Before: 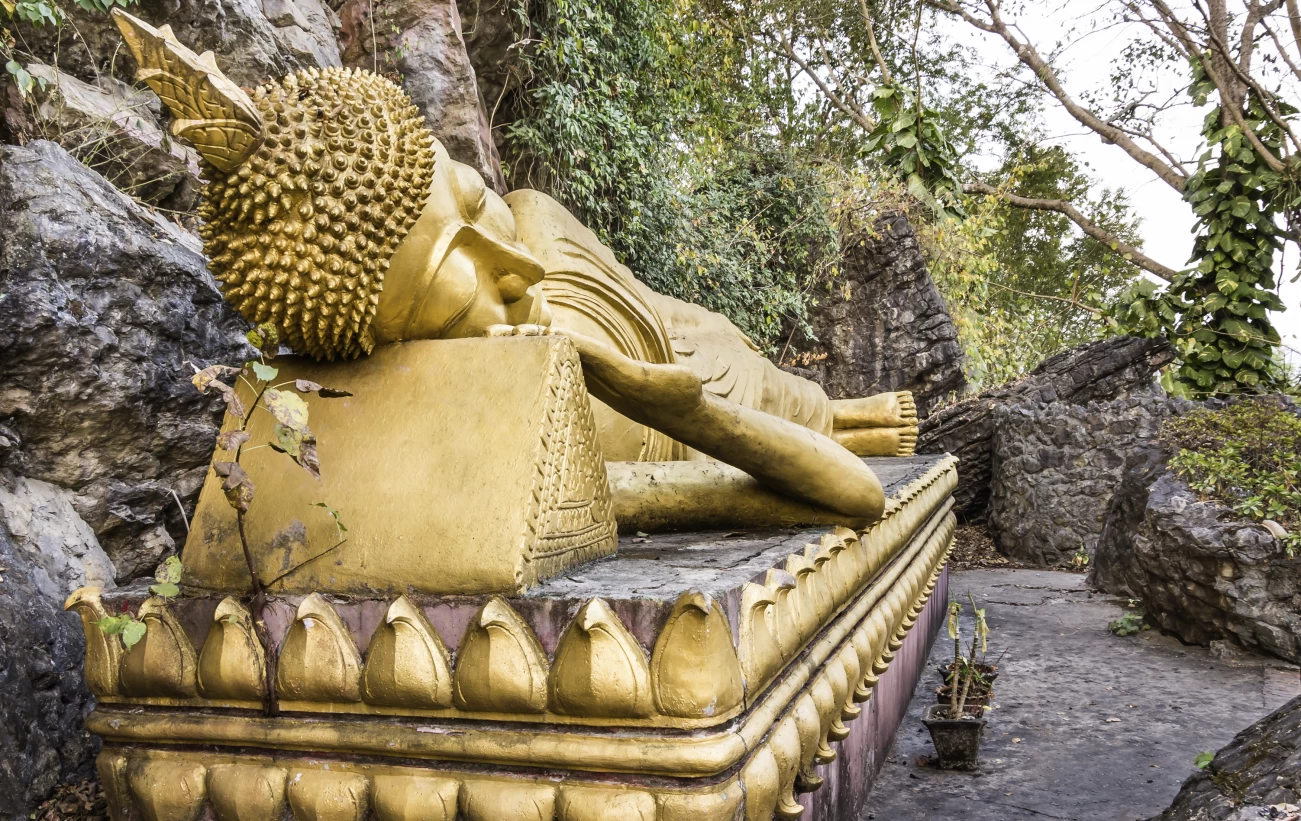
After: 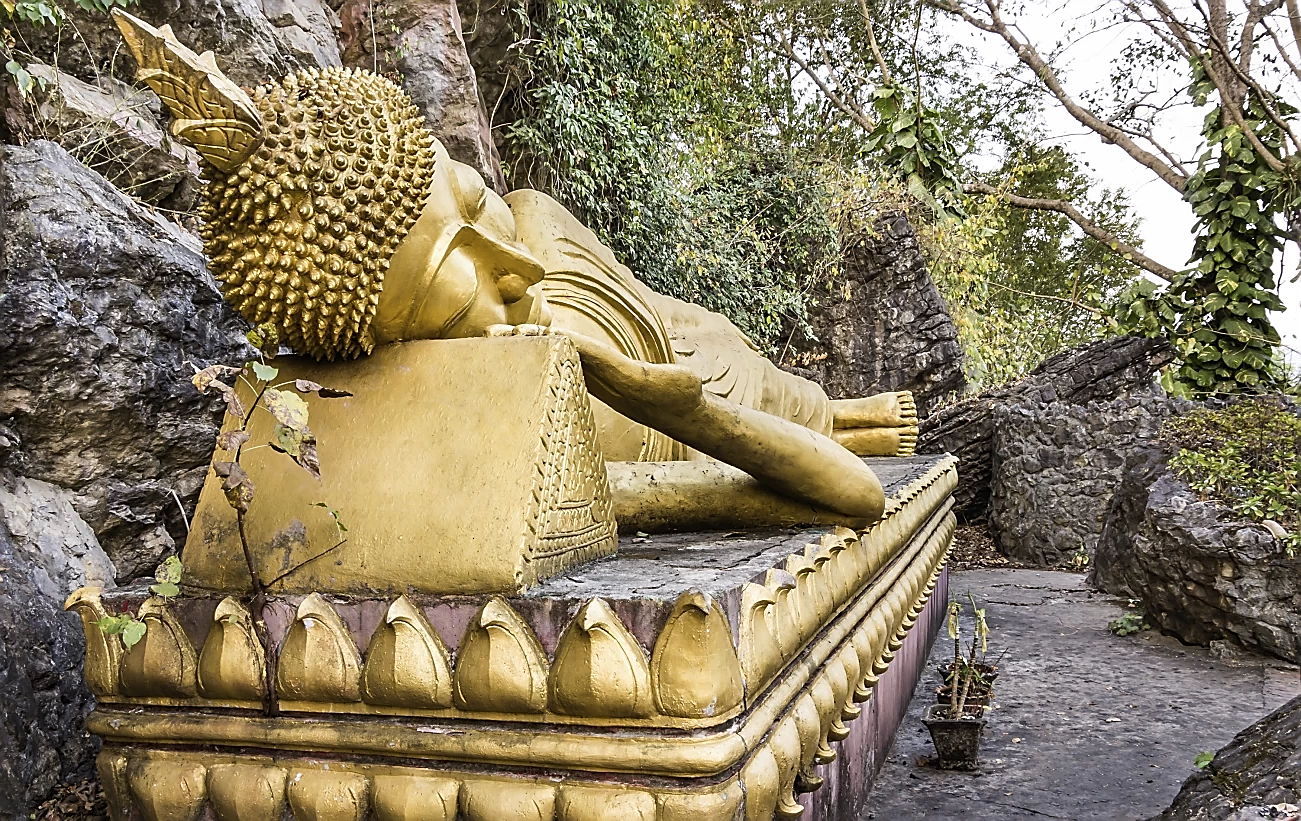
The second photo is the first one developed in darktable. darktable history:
sharpen: radius 1.371, amount 1.254, threshold 0.819
